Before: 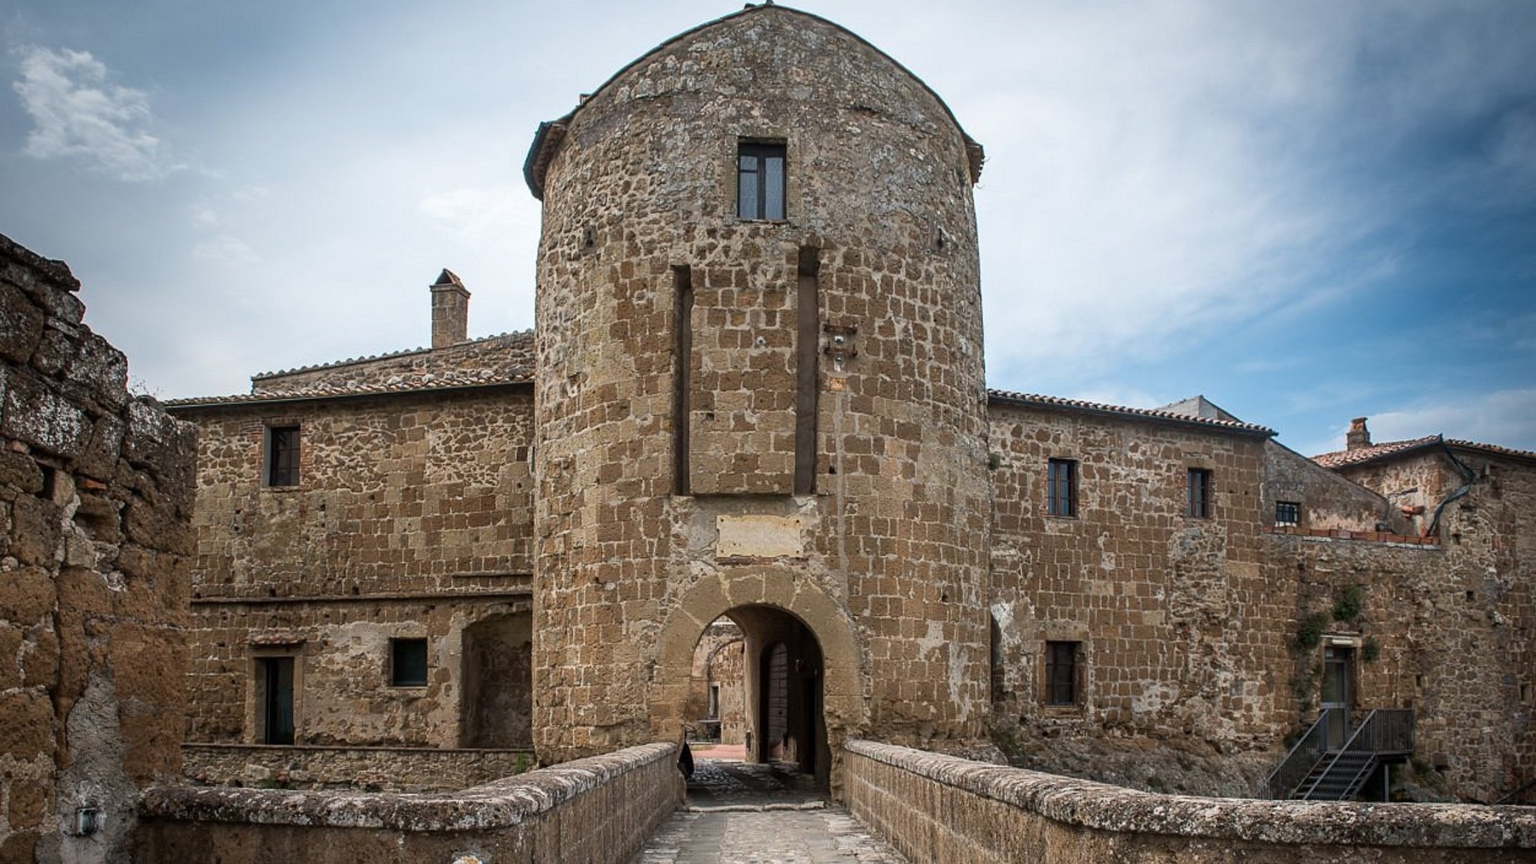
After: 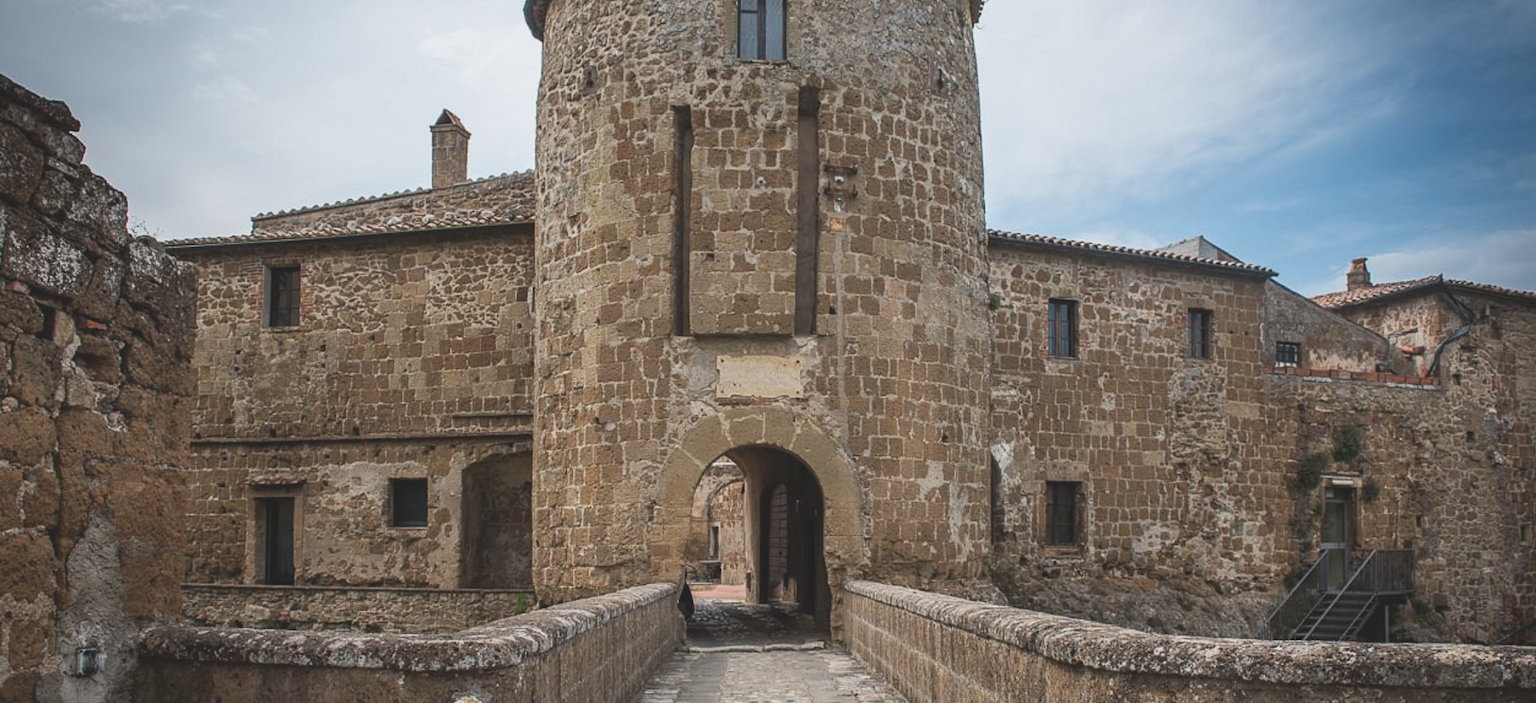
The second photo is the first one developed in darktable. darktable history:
color balance: lift [1.01, 1, 1, 1], gamma [1.097, 1, 1, 1], gain [0.85, 1, 1, 1]
crop and rotate: top 18.507%
